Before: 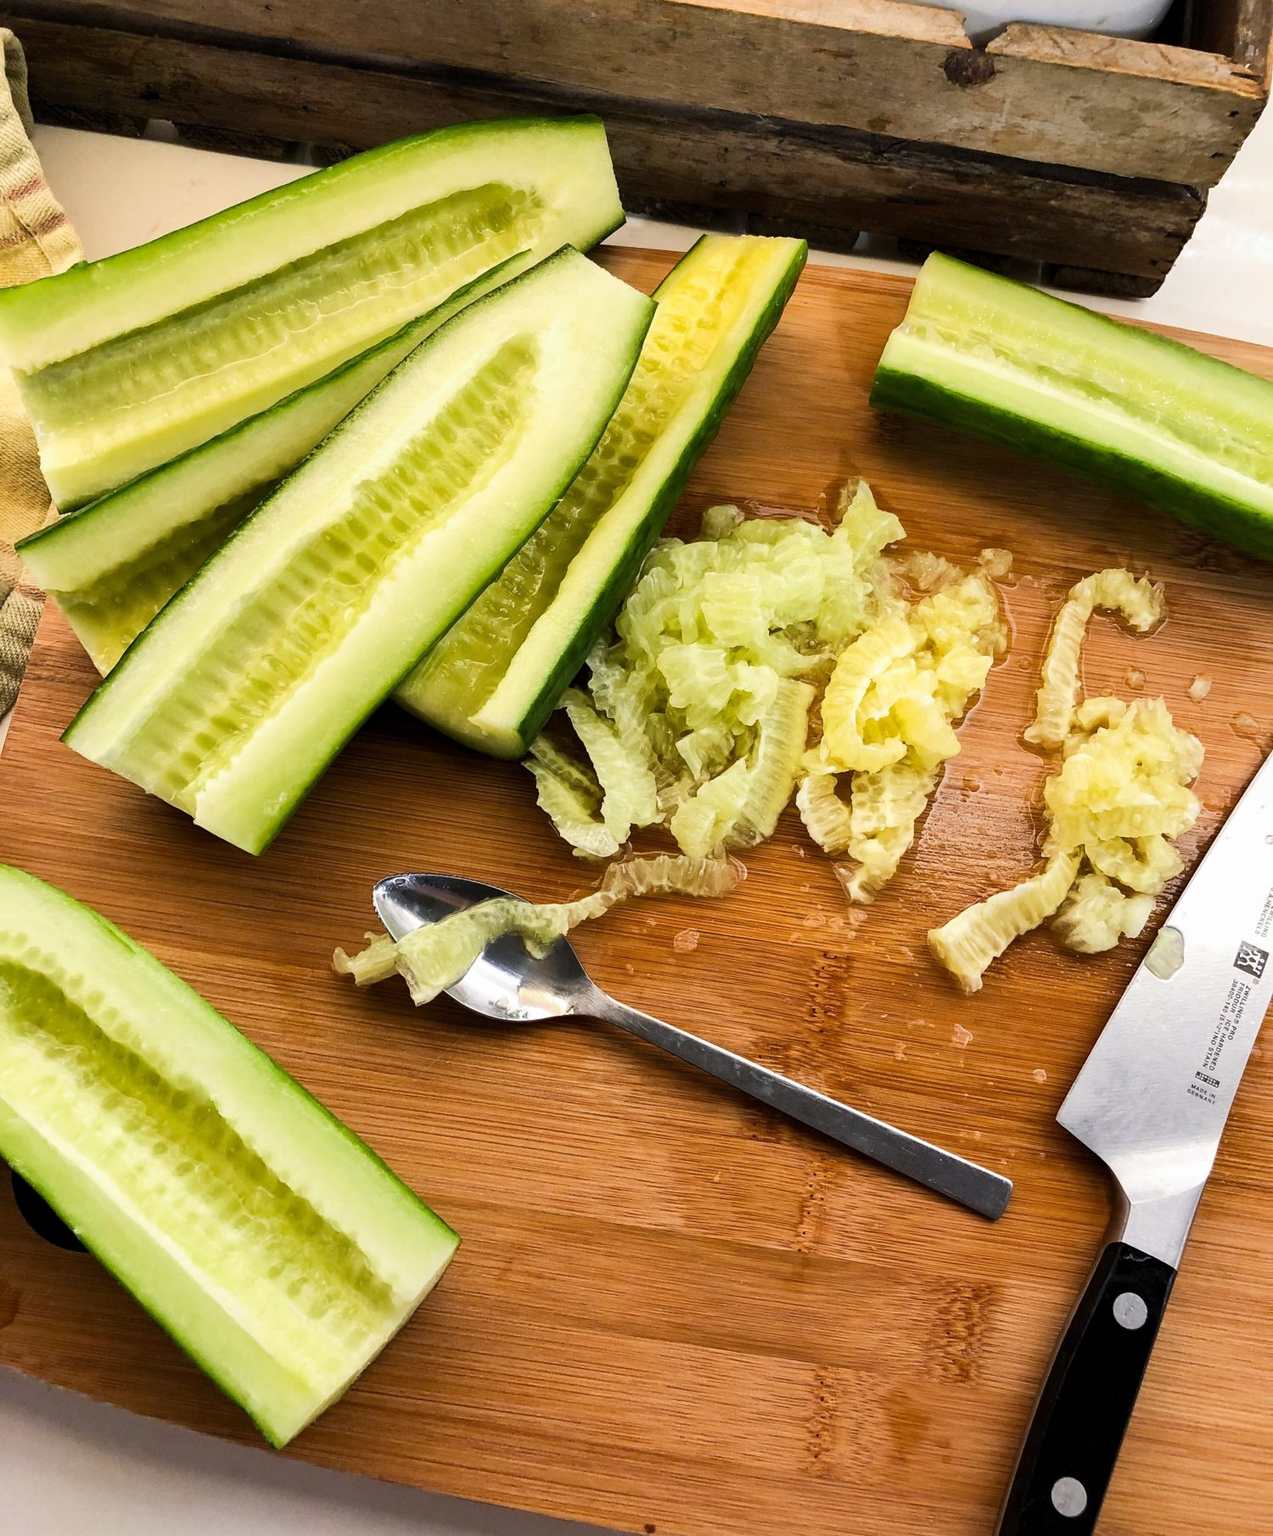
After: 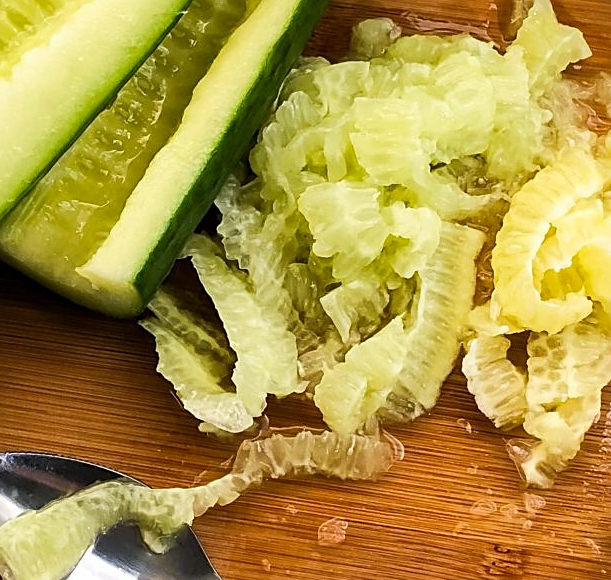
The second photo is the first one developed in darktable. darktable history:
levels: mode automatic, levels [0.072, 0.414, 0.976]
color zones: curves: ch1 [(0, 0.513) (0.143, 0.524) (0.286, 0.511) (0.429, 0.506) (0.571, 0.503) (0.714, 0.503) (0.857, 0.508) (1, 0.513)]
sharpen: on, module defaults
crop: left 31.772%, top 31.898%, right 27.479%, bottom 36.052%
